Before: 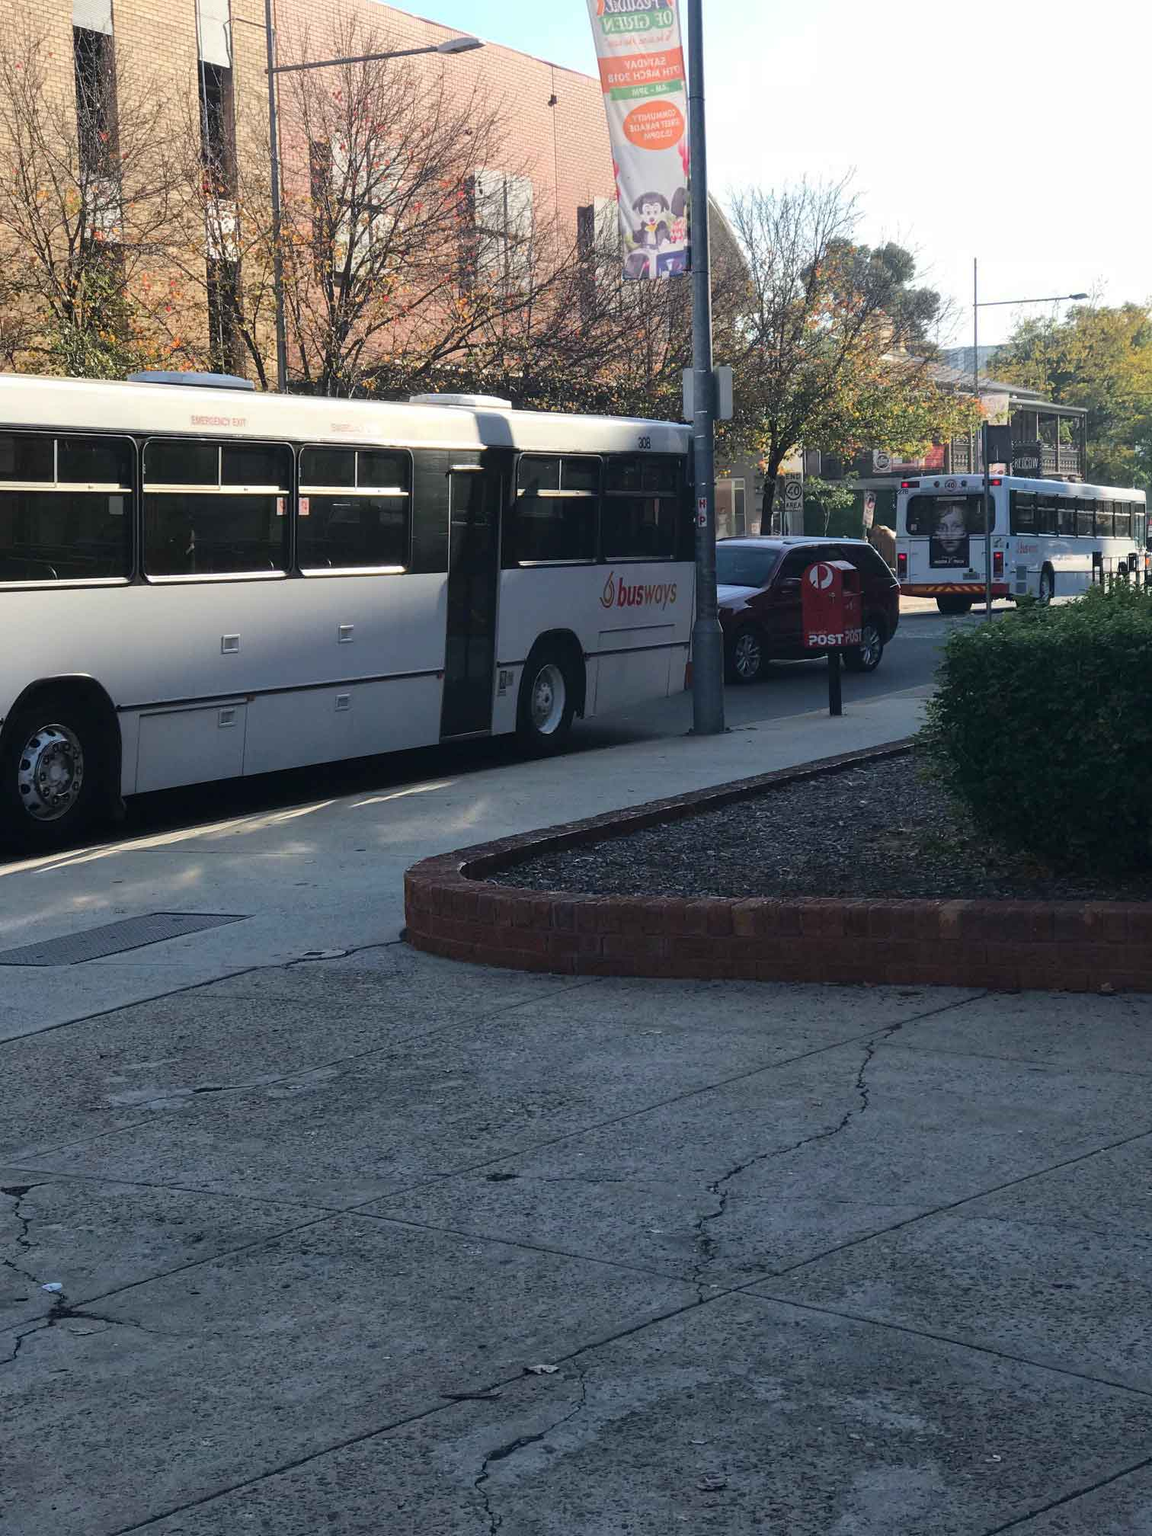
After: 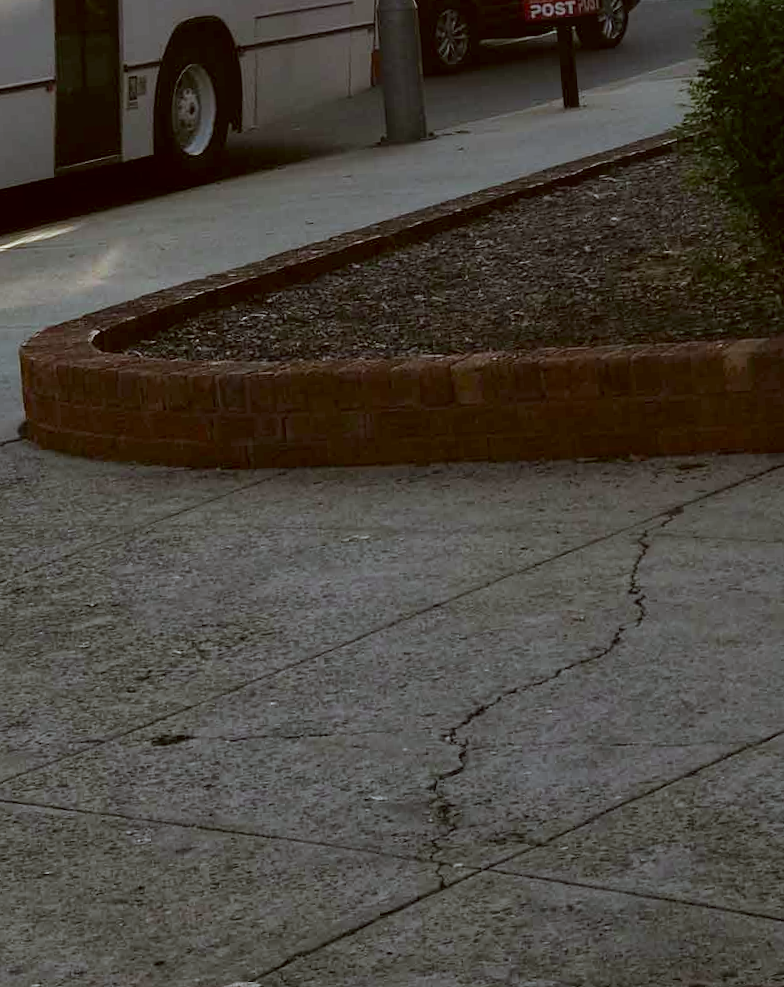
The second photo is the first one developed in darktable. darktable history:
exposure: black level correction 0.005, exposure 0.001 EV, compensate highlight preservation false
rotate and perspective: rotation -3.52°, crop left 0.036, crop right 0.964, crop top 0.081, crop bottom 0.919
crop: left 34.479%, top 38.822%, right 13.718%, bottom 5.172%
color correction: highlights a* -0.482, highlights b* 0.161, shadows a* 4.66, shadows b* 20.72
